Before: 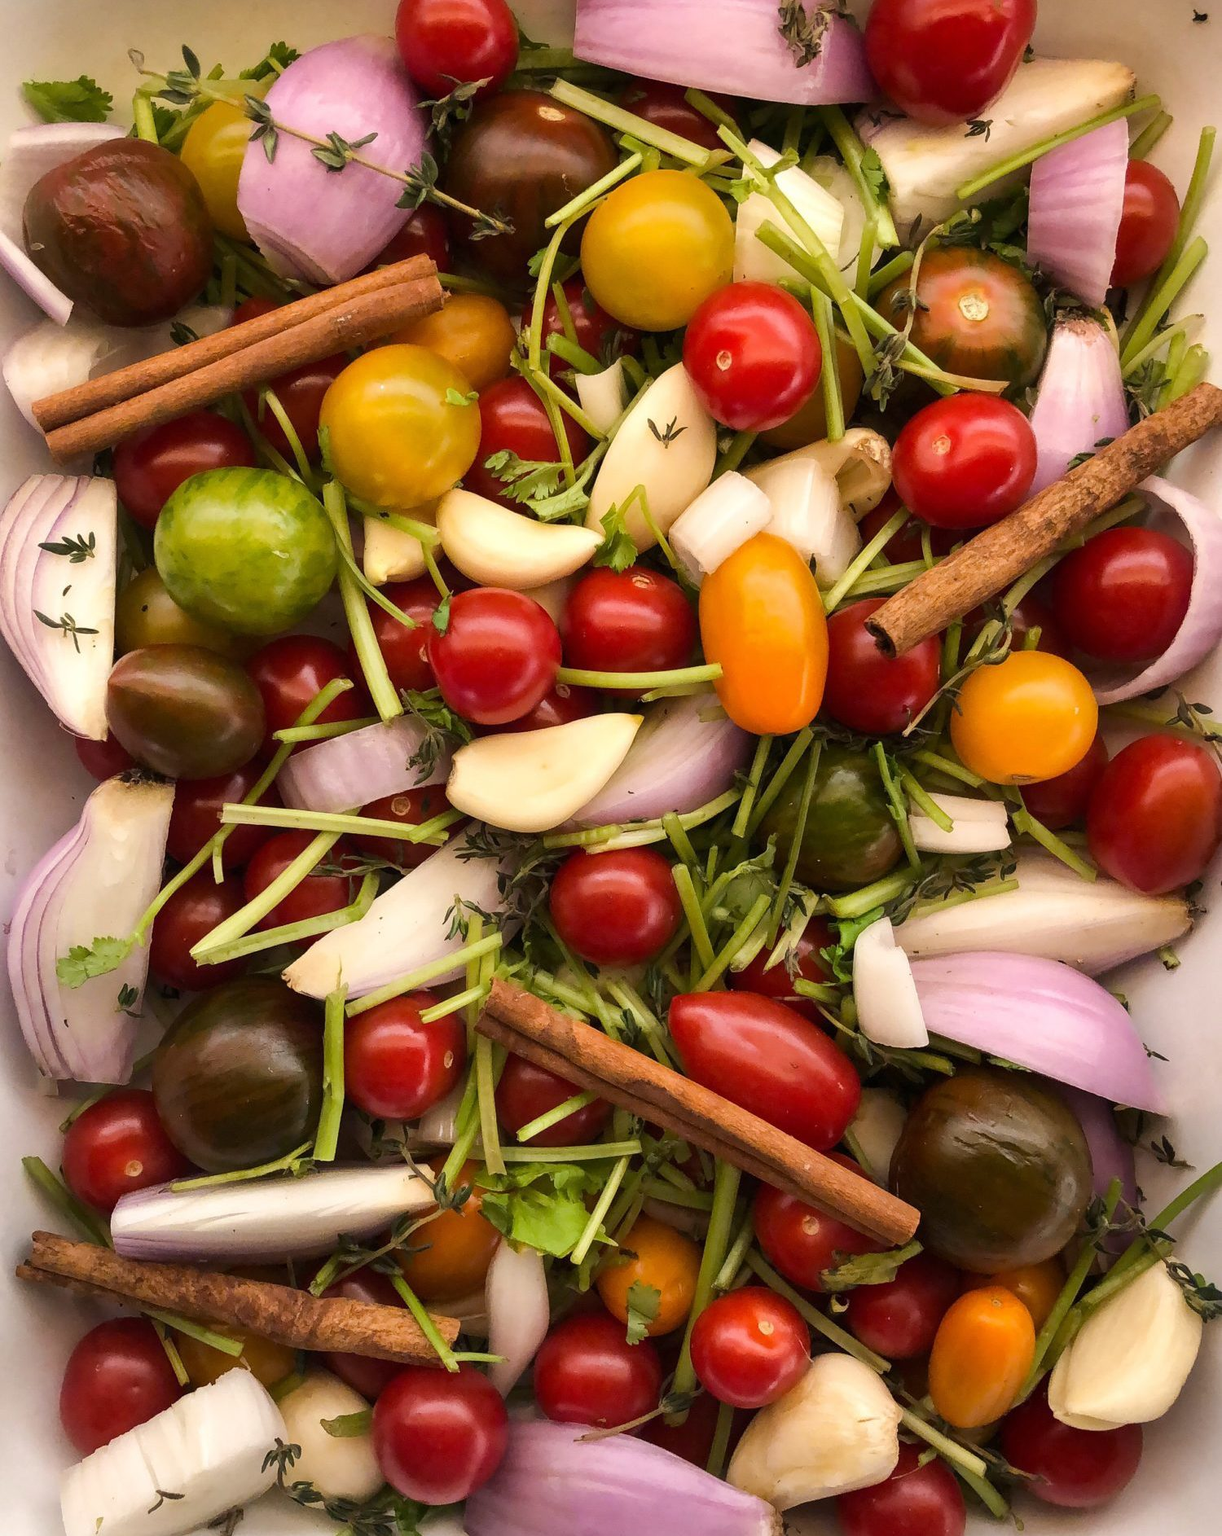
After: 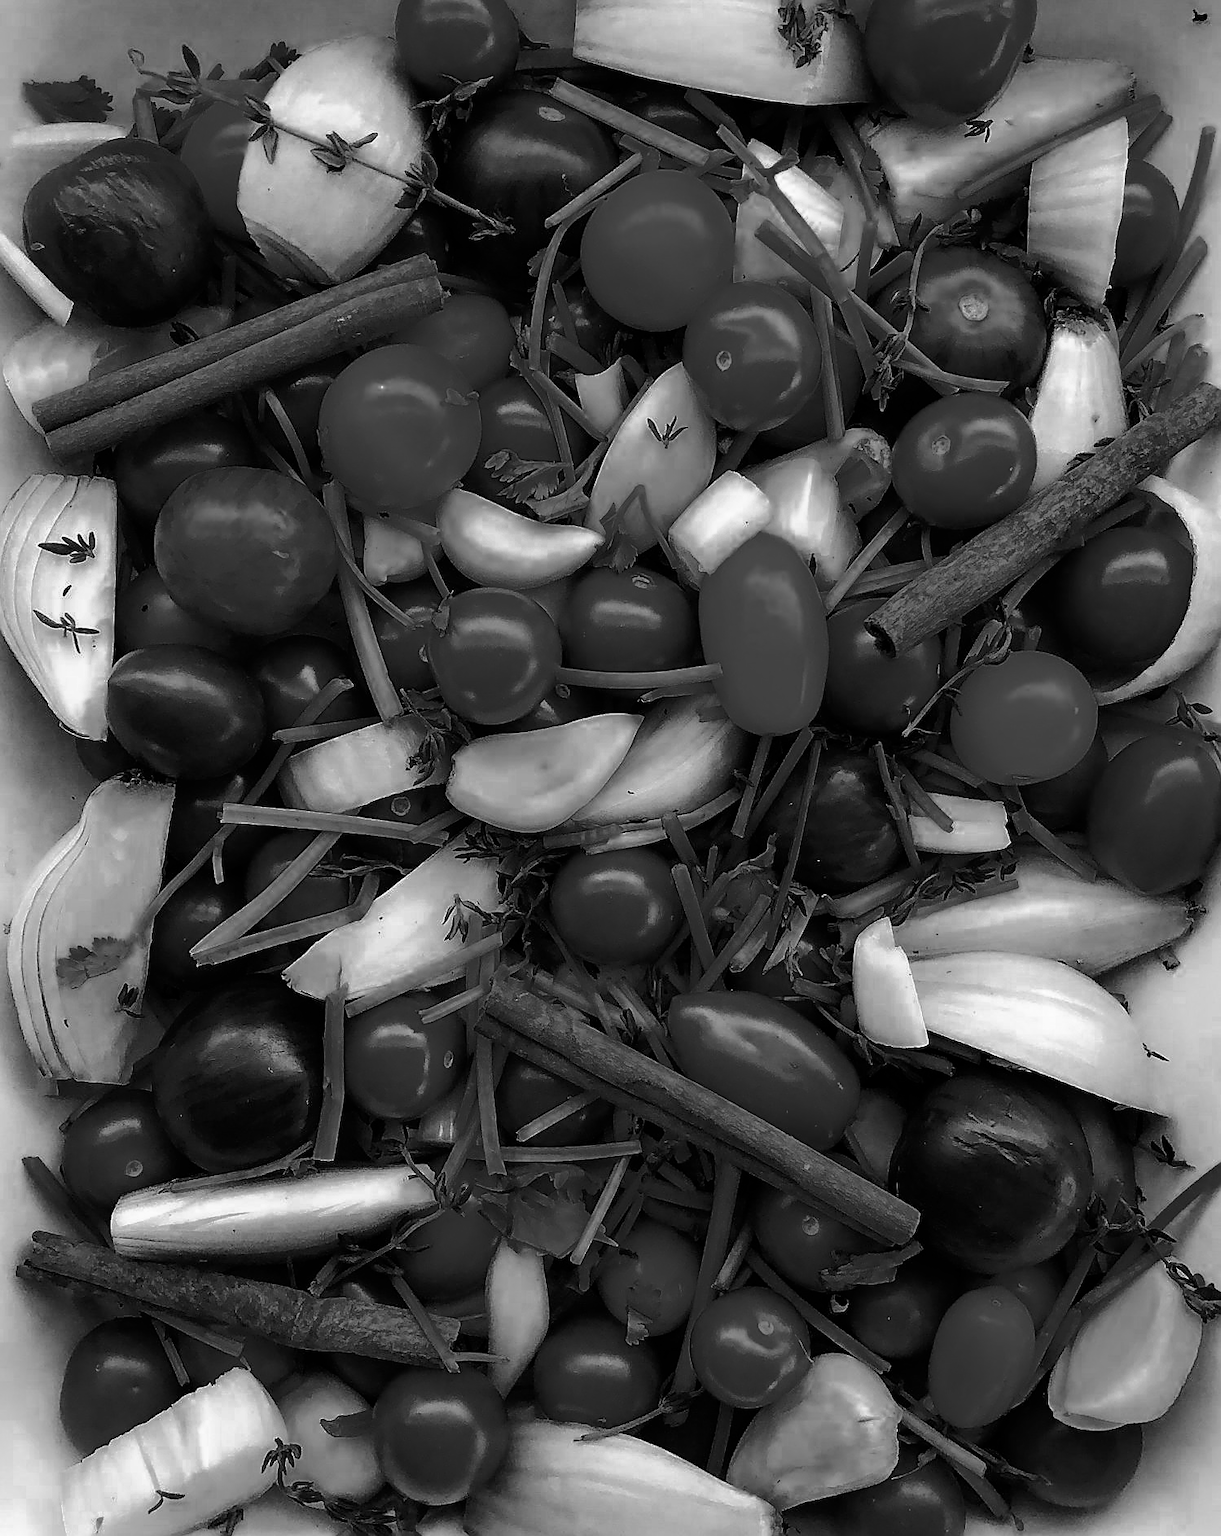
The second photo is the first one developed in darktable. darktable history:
shadows and highlights: shadows -23.08, highlights 46.15, soften with gaussian
tone curve: curves: ch0 [(0, 0) (0.003, 0) (0.011, 0.001) (0.025, 0.001) (0.044, 0.002) (0.069, 0.007) (0.1, 0.015) (0.136, 0.027) (0.177, 0.066) (0.224, 0.122) (0.277, 0.219) (0.335, 0.327) (0.399, 0.432) (0.468, 0.527) (0.543, 0.615) (0.623, 0.695) (0.709, 0.777) (0.801, 0.874) (0.898, 0.973) (1, 1)], preserve colors none
color zones: curves: ch0 [(0.287, 0.048) (0.493, 0.484) (0.737, 0.816)]; ch1 [(0, 0) (0.143, 0) (0.286, 0) (0.429, 0) (0.571, 0) (0.714, 0) (0.857, 0)]
sharpen: radius 1.4, amount 1.25, threshold 0.7
